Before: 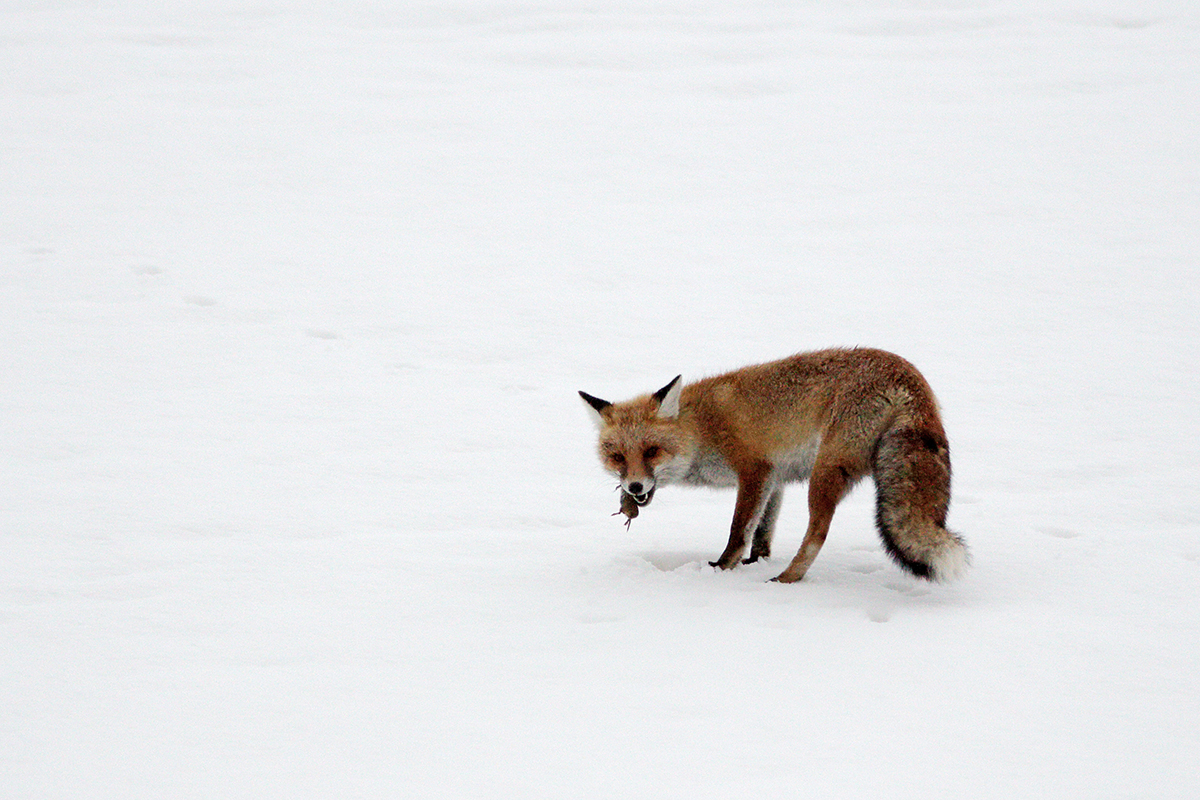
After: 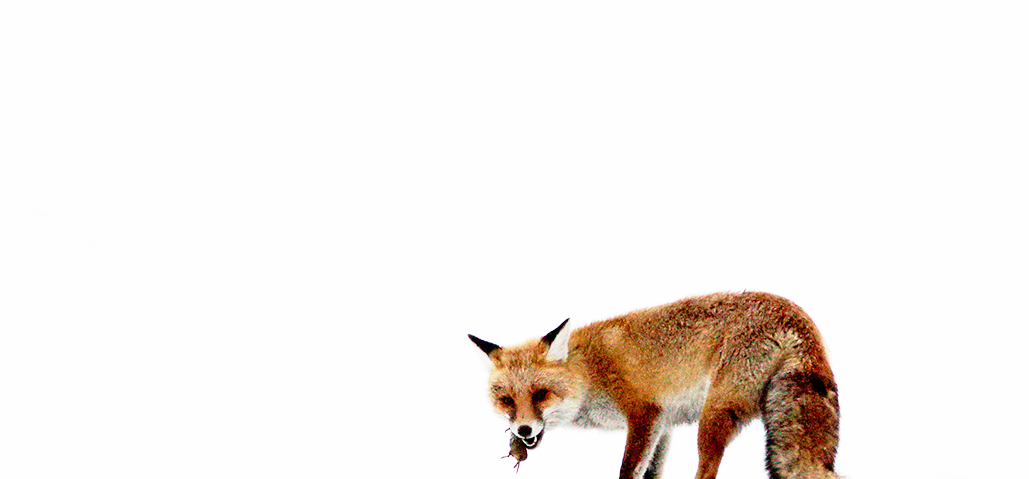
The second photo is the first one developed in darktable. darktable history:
base curve: curves: ch0 [(0, 0) (0.012, 0.01) (0.073, 0.168) (0.31, 0.711) (0.645, 0.957) (1, 1)], preserve colors none
crop and rotate: left 9.274%, top 7.22%, right 4.93%, bottom 32.799%
